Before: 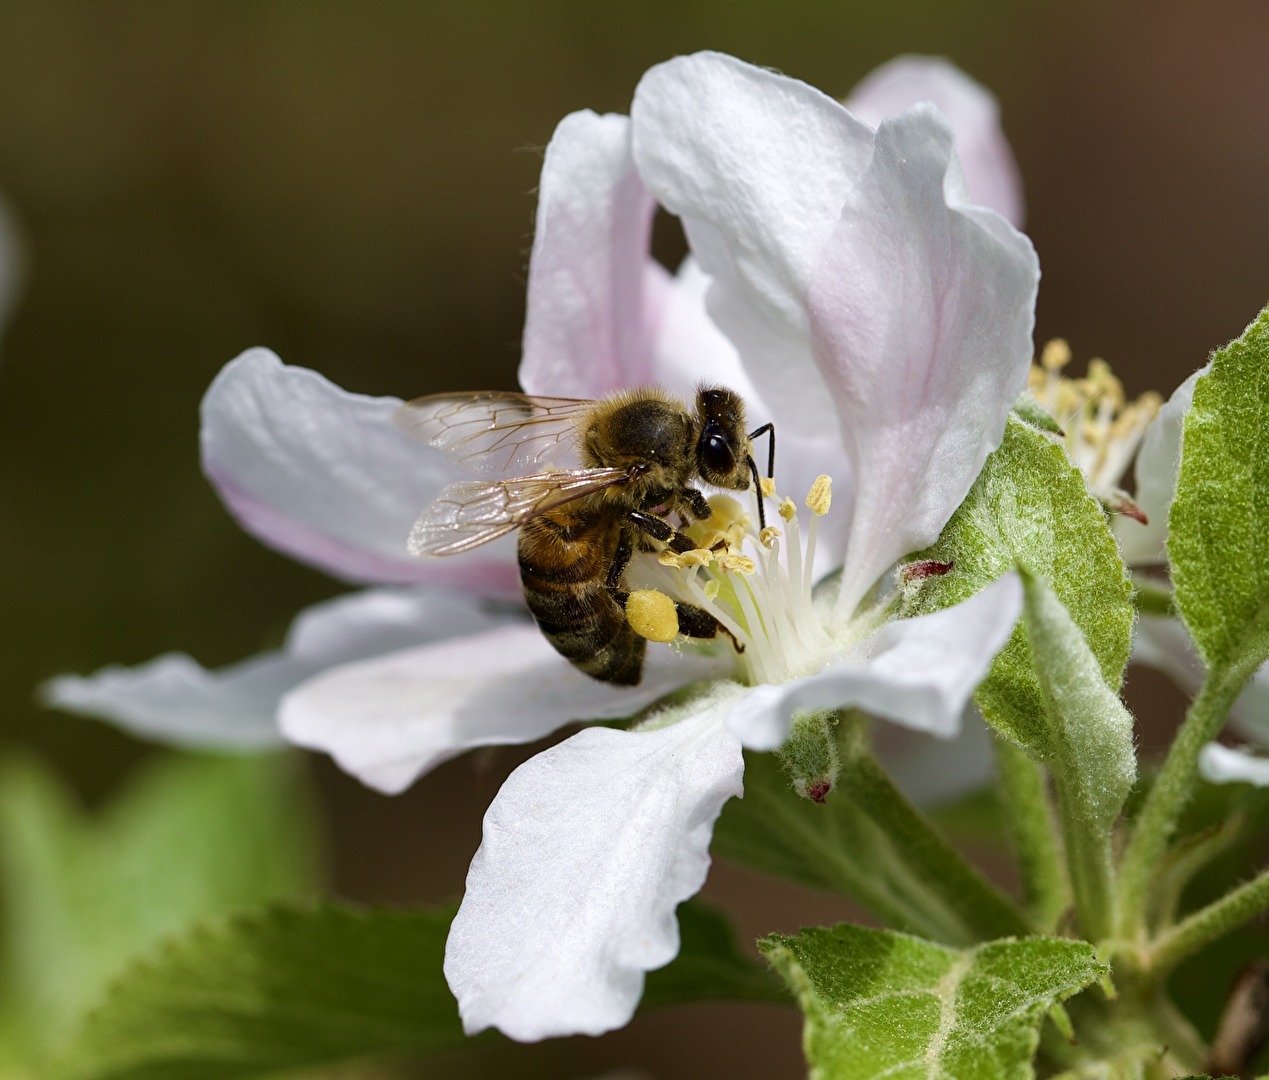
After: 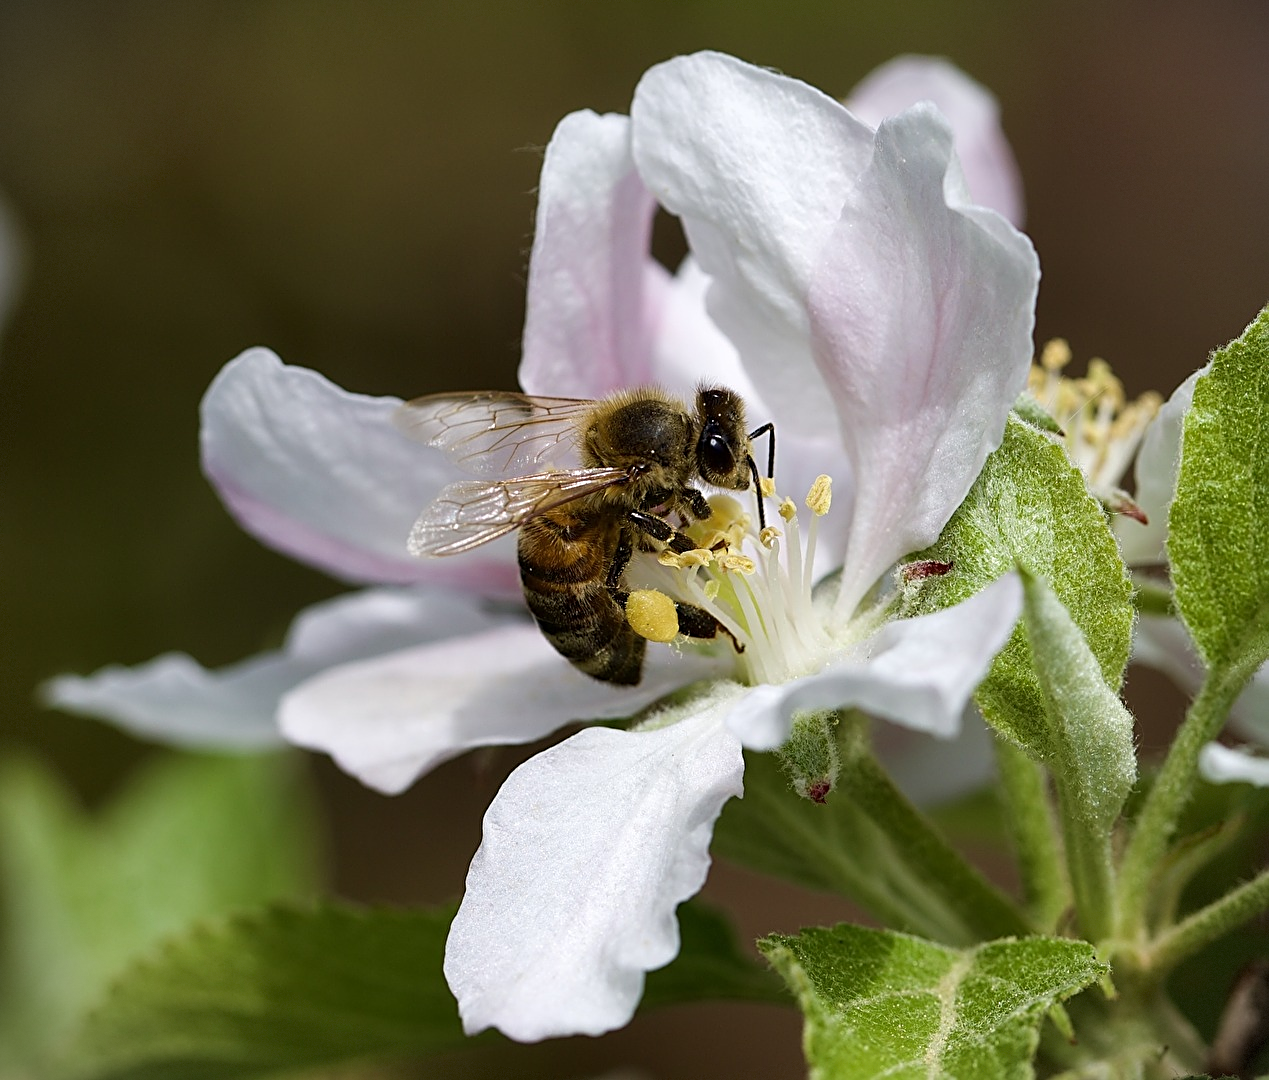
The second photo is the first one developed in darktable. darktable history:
sharpen: on, module defaults
vignetting: fall-off start 99.52%, fall-off radius 65.16%, automatic ratio true, dithering 8-bit output, unbound false
